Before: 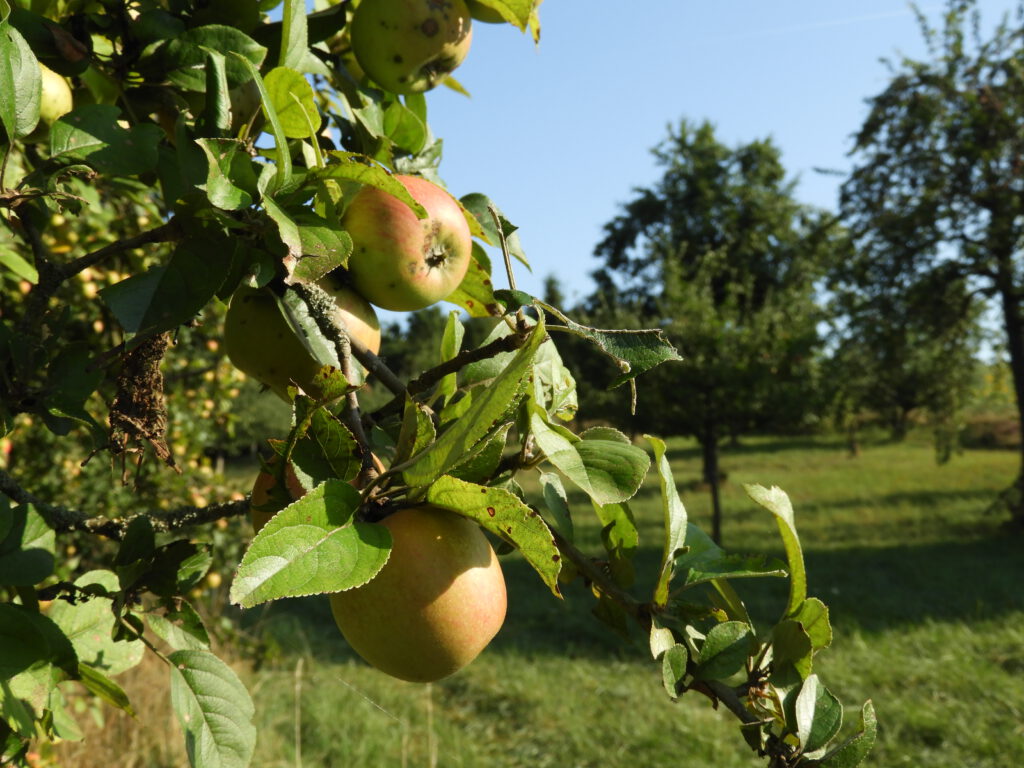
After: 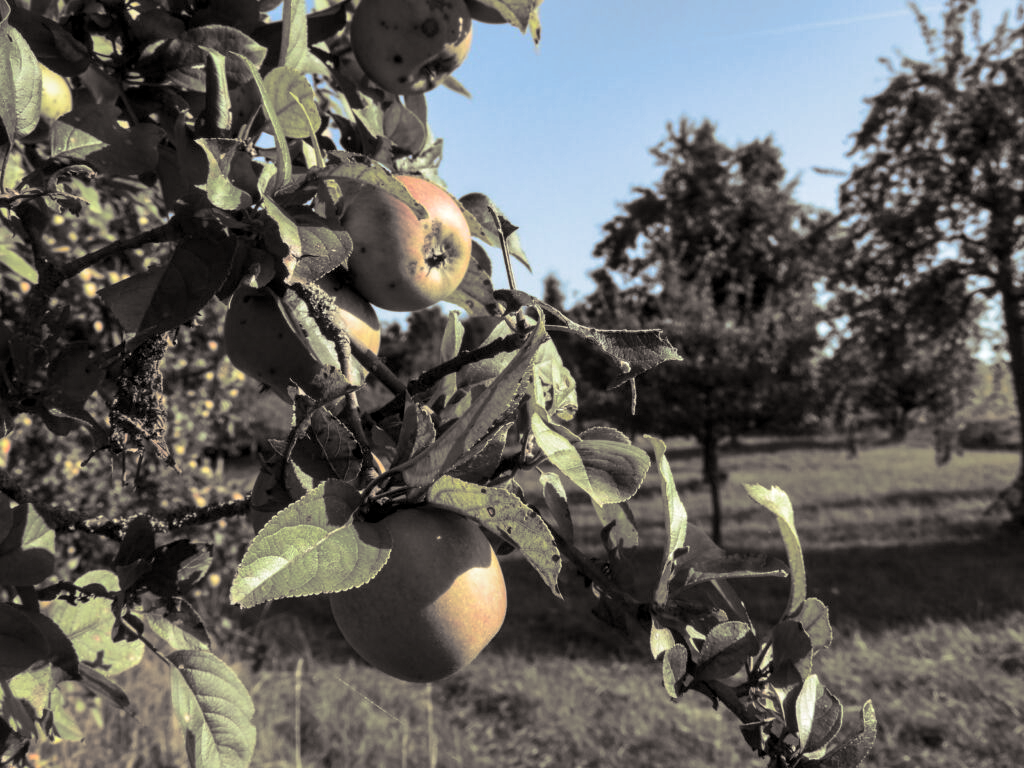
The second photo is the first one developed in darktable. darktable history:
shadows and highlights: soften with gaussian
white balance: emerald 1
local contrast: detail 130%
split-toning: shadows › hue 26°, shadows › saturation 0.09, highlights › hue 40°, highlights › saturation 0.18, balance -63, compress 0%
